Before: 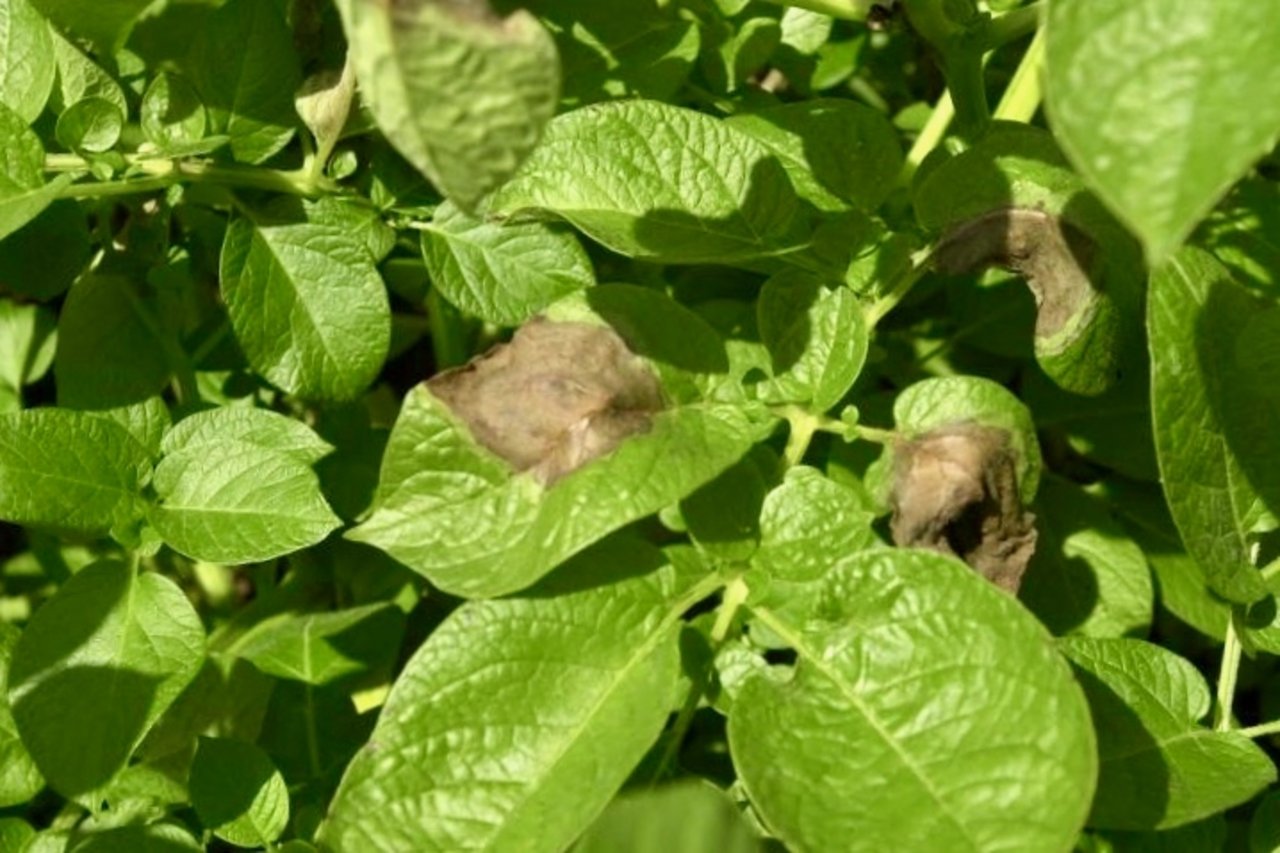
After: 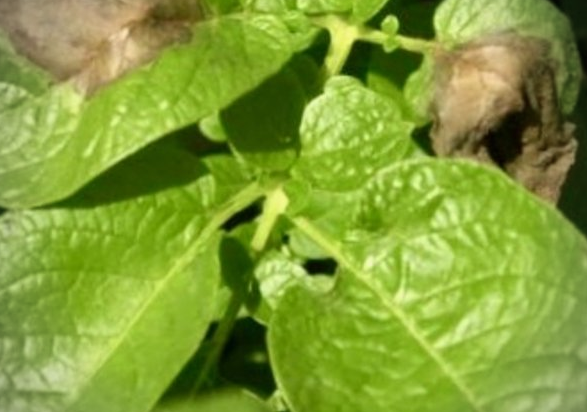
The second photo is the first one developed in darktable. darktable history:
crop: left 35.976%, top 45.819%, right 18.162%, bottom 5.807%
vignetting: on, module defaults
